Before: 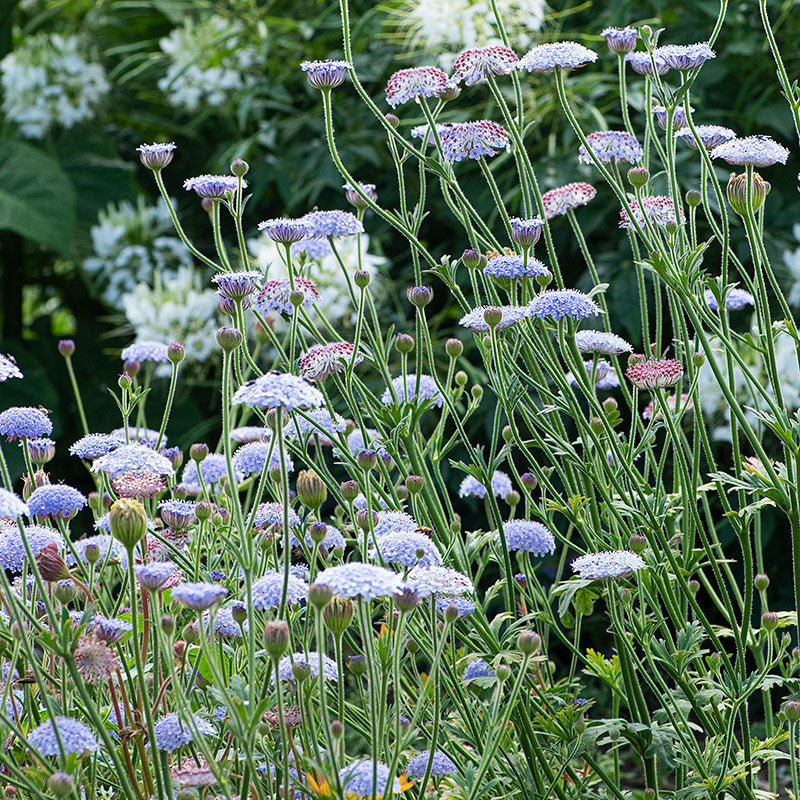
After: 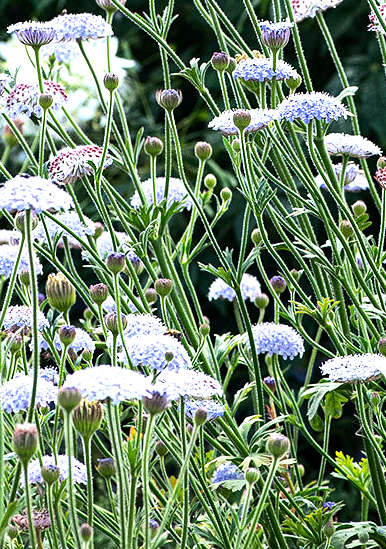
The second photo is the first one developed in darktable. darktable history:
exposure: black level correction 0.001, exposure 0.191 EV, compensate highlight preservation false
crop: left 31.379%, top 24.658%, right 20.326%, bottom 6.628%
tone equalizer: -8 EV -0.75 EV, -7 EV -0.7 EV, -6 EV -0.6 EV, -5 EV -0.4 EV, -3 EV 0.4 EV, -2 EV 0.6 EV, -1 EV 0.7 EV, +0 EV 0.75 EV, edges refinement/feathering 500, mask exposure compensation -1.57 EV, preserve details no
